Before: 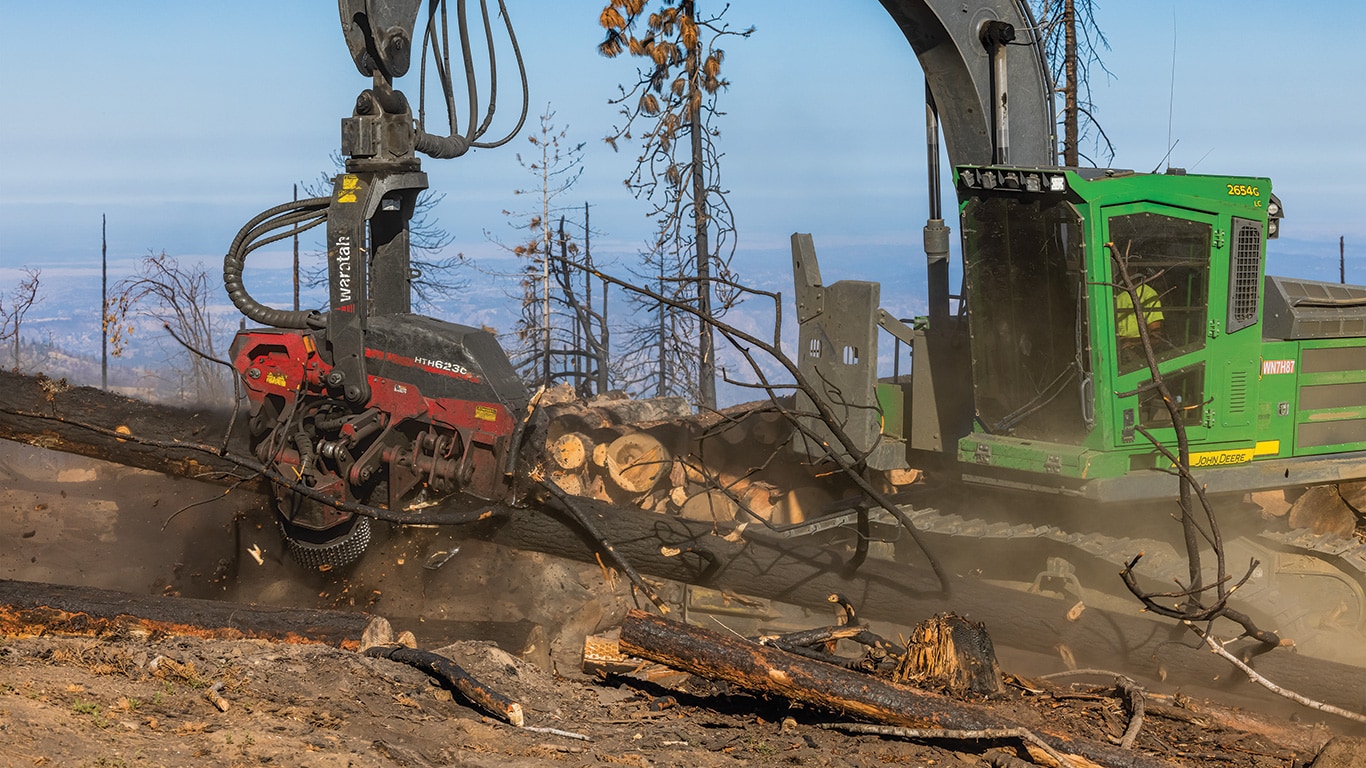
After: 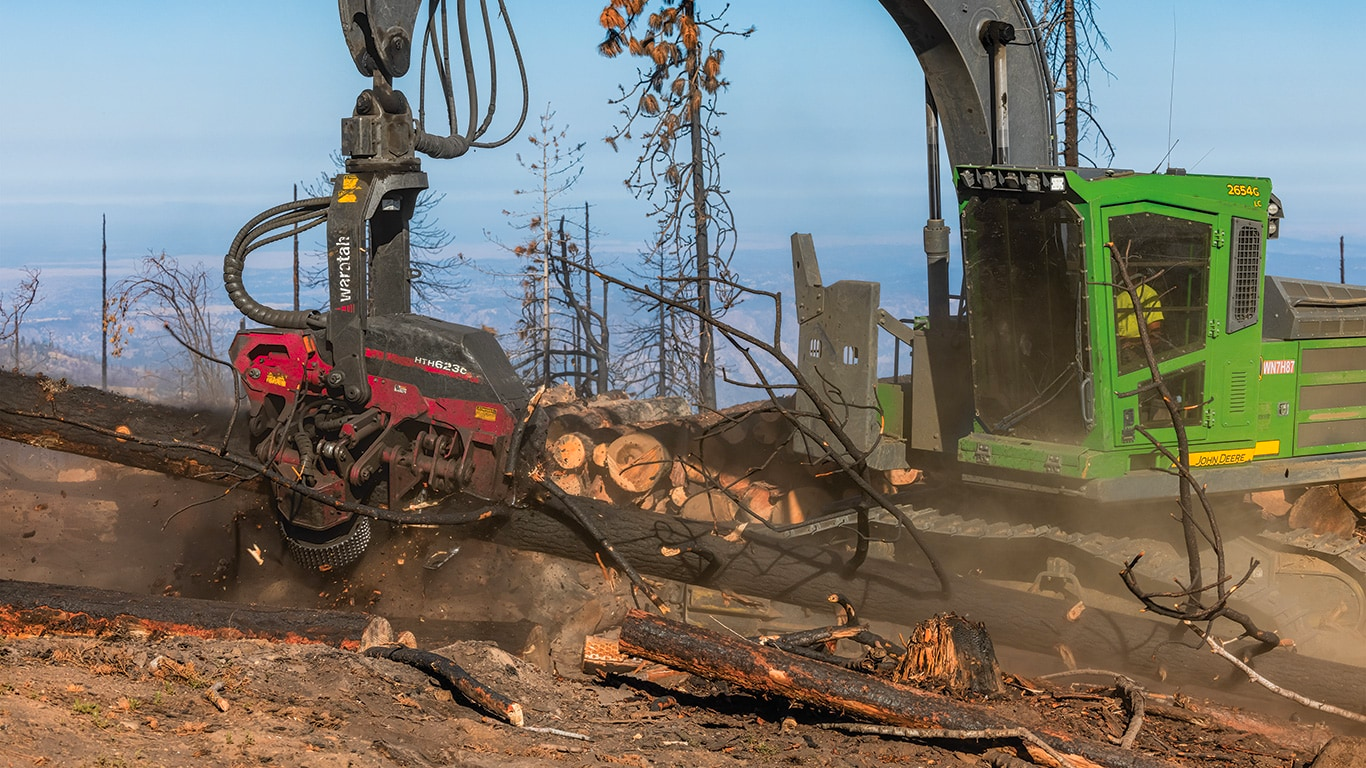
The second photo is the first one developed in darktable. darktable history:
shadows and highlights: radius 91.06, shadows -14.79, white point adjustment 0.243, highlights 31.58, compress 48.54%, soften with gaussian
color zones: curves: ch1 [(0.235, 0.558) (0.75, 0.5)]; ch2 [(0.25, 0.462) (0.749, 0.457)]
